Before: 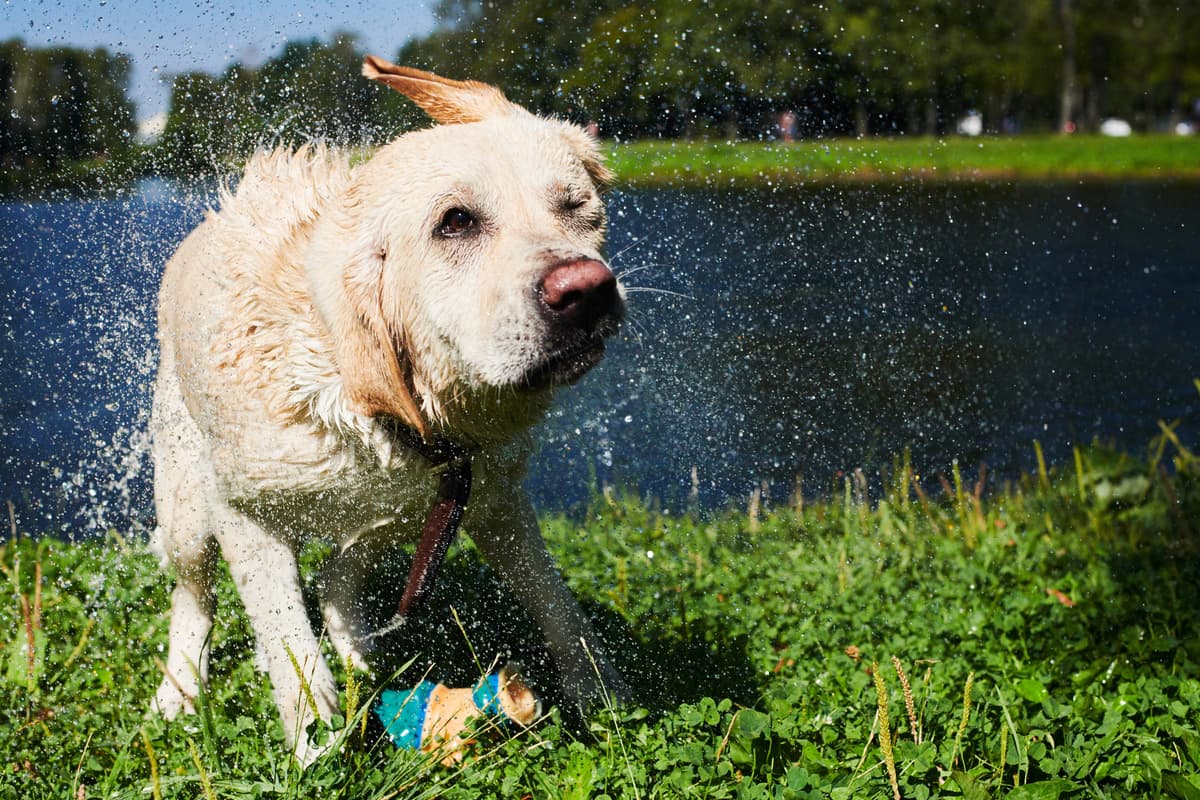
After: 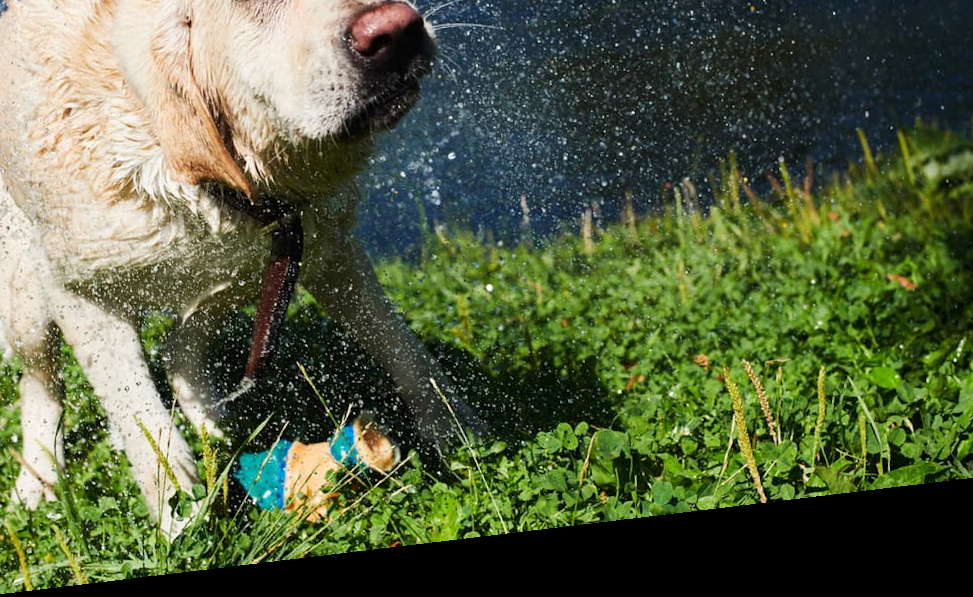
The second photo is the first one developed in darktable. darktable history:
crop and rotate: left 17.299%, top 35.115%, right 7.015%, bottom 1.024%
rotate and perspective: rotation -6.83°, automatic cropping off
